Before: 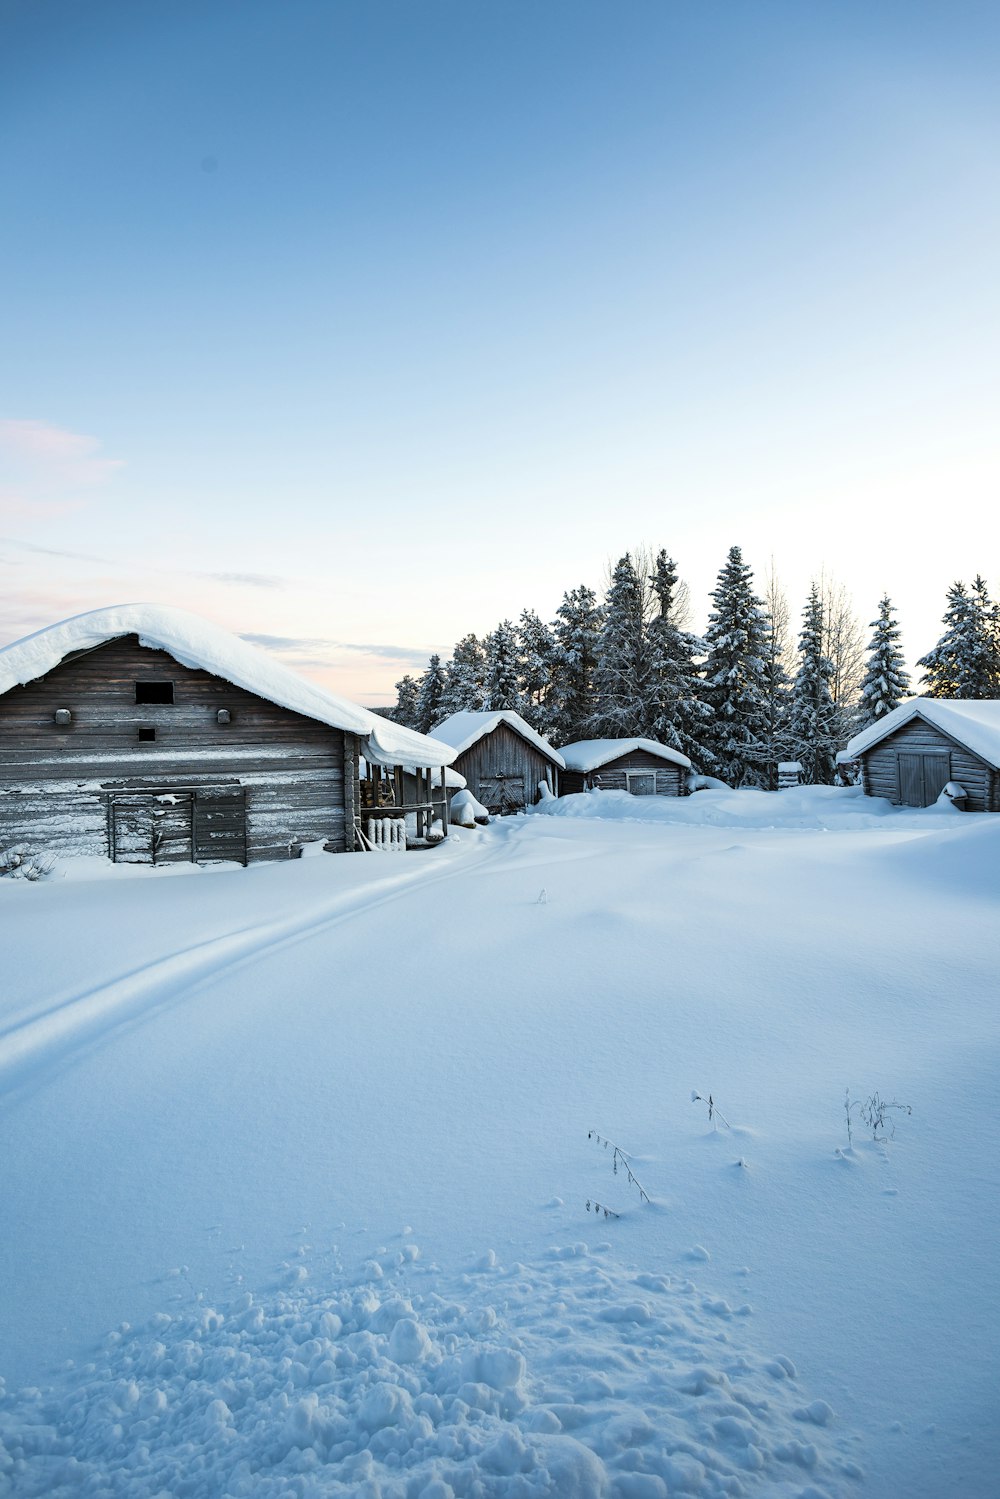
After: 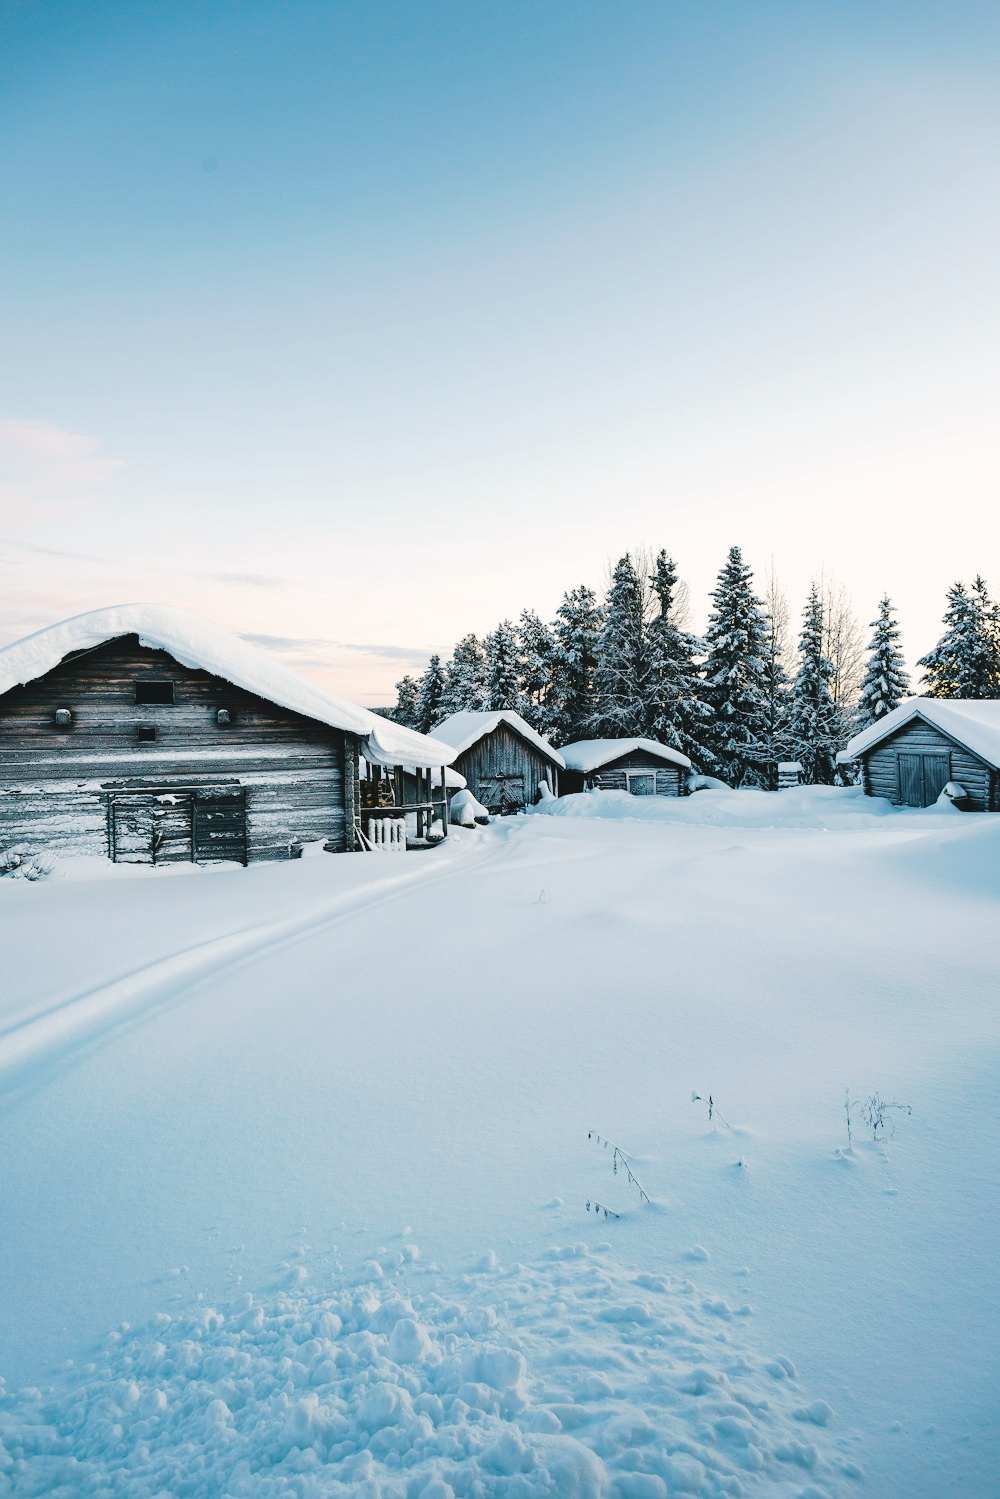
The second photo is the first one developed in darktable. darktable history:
tone curve: curves: ch0 [(0, 0) (0.003, 0.058) (0.011, 0.061) (0.025, 0.065) (0.044, 0.076) (0.069, 0.083) (0.1, 0.09) (0.136, 0.102) (0.177, 0.145) (0.224, 0.196) (0.277, 0.278) (0.335, 0.375) (0.399, 0.486) (0.468, 0.578) (0.543, 0.651) (0.623, 0.717) (0.709, 0.783) (0.801, 0.838) (0.898, 0.91) (1, 1)], preserve colors none
color look up table: target L [91.04, 88.06, 89.14, 86.89, 82.97, 73.06, 58.18, 49.12, 46.17, 27.13, 31.72, 18.75, 200.71, 83.65, 75.54, 71.93, 65.82, 53.87, 56.56, 51.3, 49.61, 49.04, 34.45, 34.59, 30.3, 15.92, 78.73, 81.48, 77.55, 70.76, 61.85, 55.97, 55.03, 52.87, 45.23, 36.79, 36.17, 26.67, 19.15, 15.36, 7.001, 4.276, 97.29, 92.22, 89.99, 61.94, 55.64, 53.5, 29.34], target a [-18.95, -12.46, -8.82, -24.02, -37.67, -27.65, -44.45, -26.58, -2.268, -17.62, -16.56, -9.479, 0, 10.65, -0.147, 37.35, 30.06, 58.45, 1.656, 68.51, 63.91, 38.21, 18.43, 34.18, 31.58, 0.211, 9.092, 30.33, 3.3, 47.97, 16.55, 19.61, 18.62, 64.44, 41.59, 14.14, 41.25, 33.07, 22.71, 2.548, 29.27, -1.287, -1.124, -24.17, -13.41, -23.1, 0.048, -10.13, -6.287], target b [39.57, 5.701, 22.18, 9.249, 26.15, 10.13, 30.45, 29.68, 38.21, 14.17, 0.275, 2.26, -0.001, 31.56, 74.7, 10.74, 39.13, 25.91, 30.78, 10.72, 49.92, 45, 10.07, 42.6, 23.45, 20.57, -4.375, -17.27, -21.96, -34.31, -49.06, -36.28, -9.192, -21.68, 2.478, -65.78, -54.87, -37.79, -9.963, -18.29, -38.6, -6.53, 0.37, -8.442, -9.006, -25.56, -16.78, -47.29, -16.11], num patches 49
